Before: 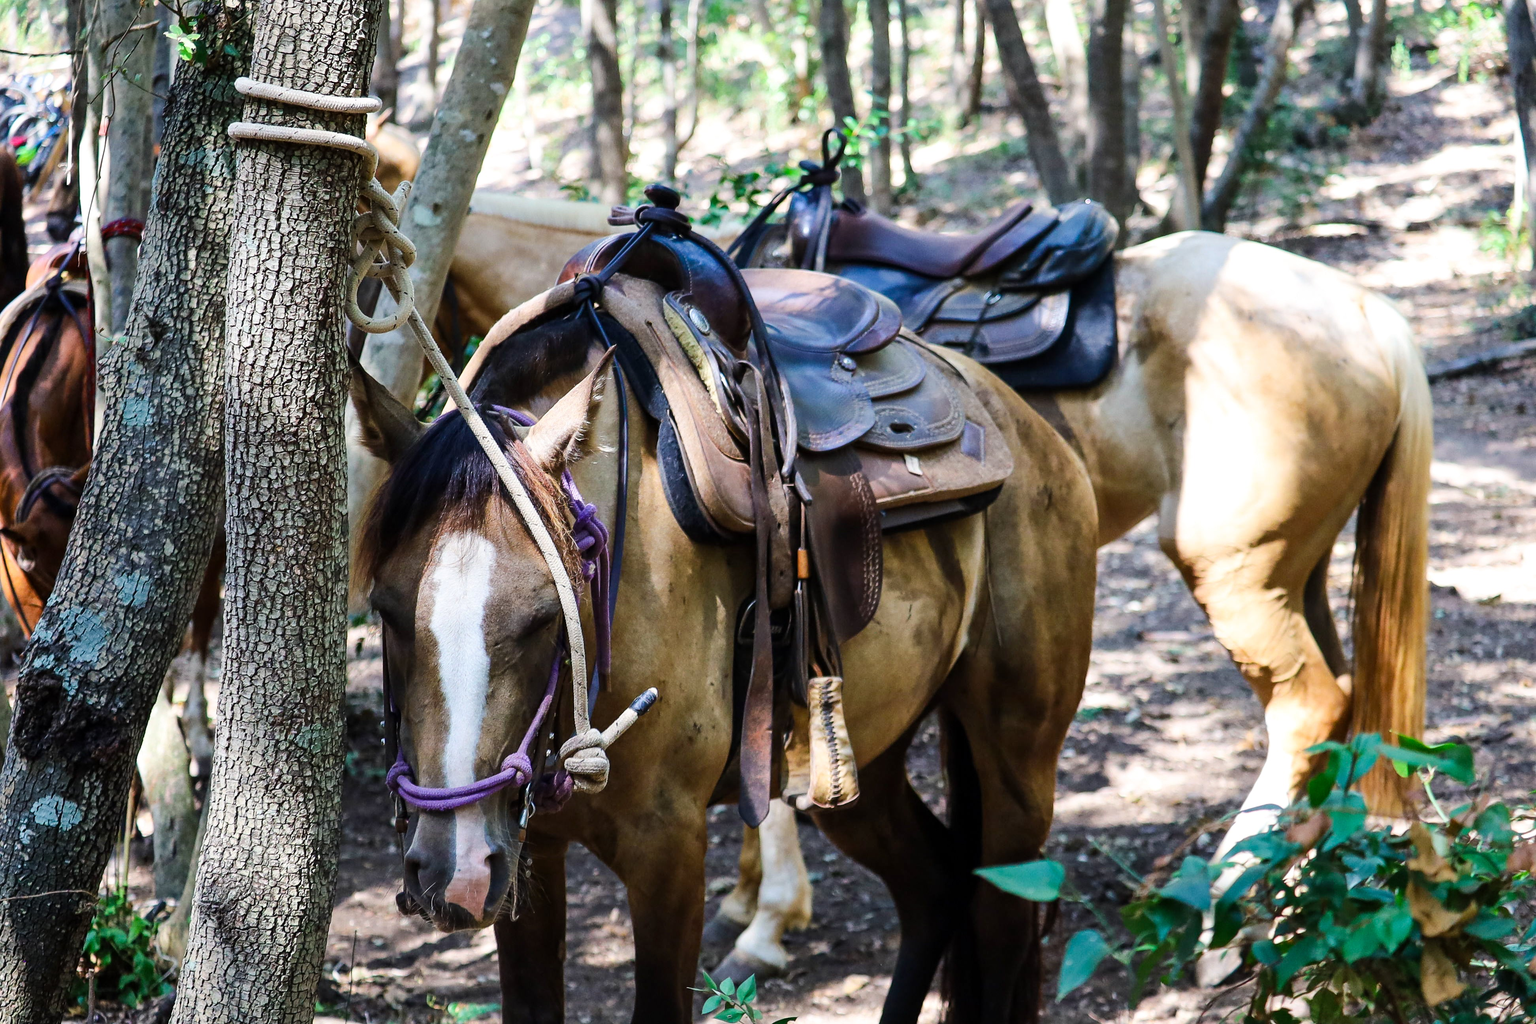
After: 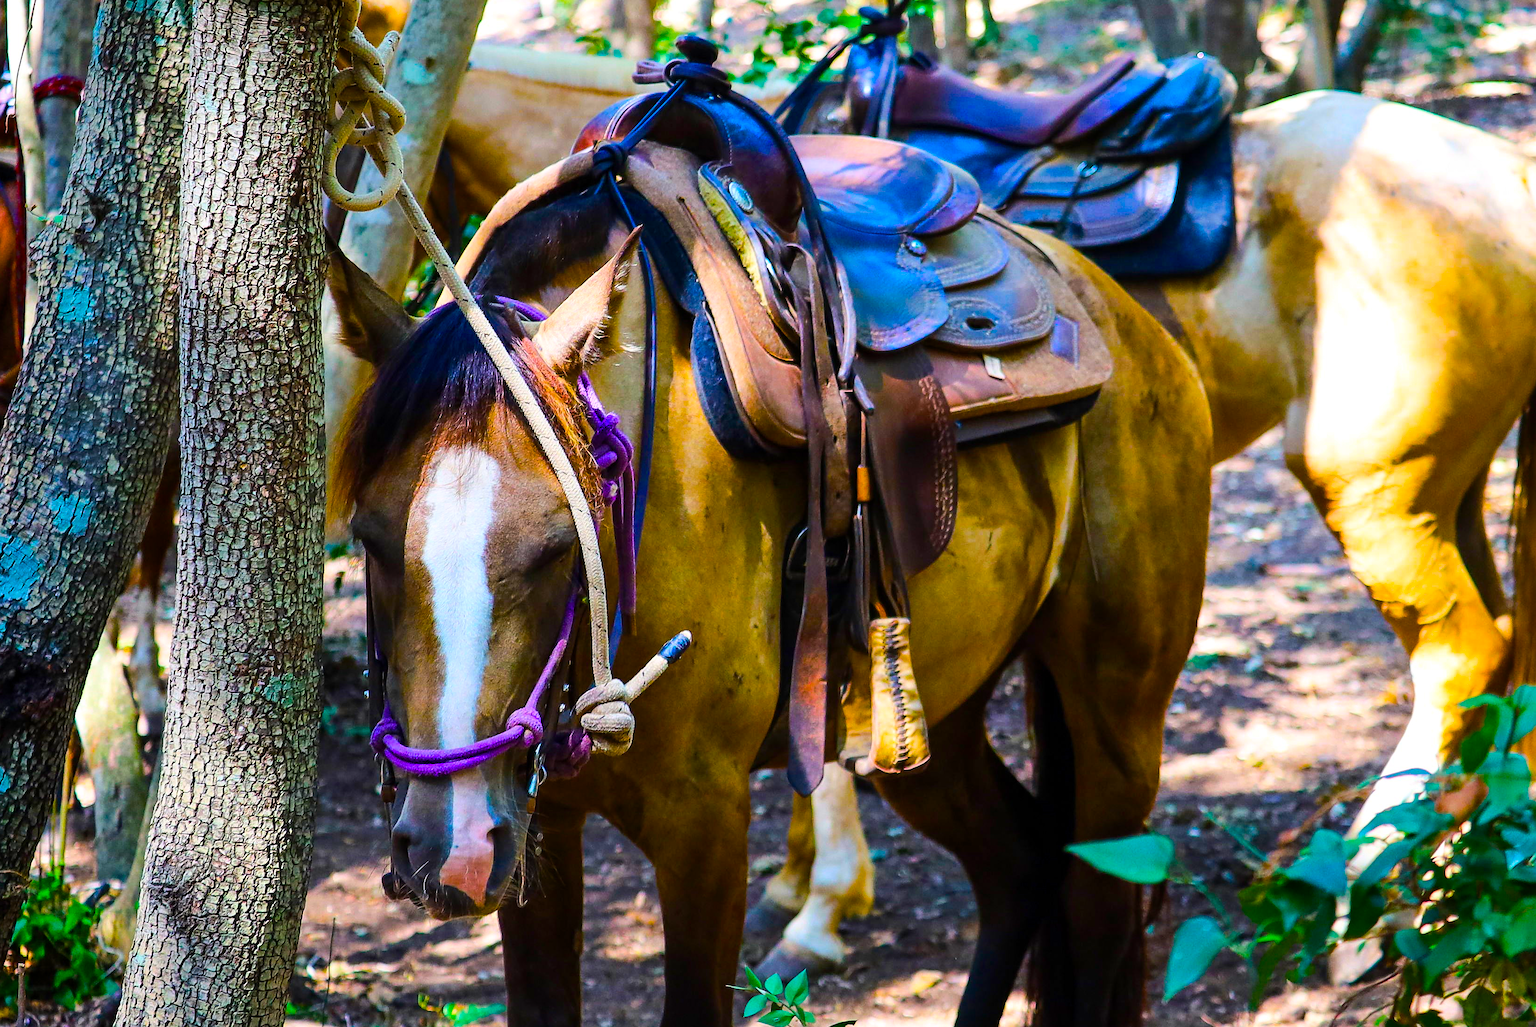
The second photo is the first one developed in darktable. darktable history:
crop and rotate: left 4.831%, top 15.126%, right 10.651%
sharpen: radius 0.992, threshold 1.128
color balance rgb: linear chroma grading › shadows 17.321%, linear chroma grading › highlights 62.014%, linear chroma grading › global chroma 49.571%, perceptual saturation grading › global saturation 25.513%, global vibrance 2.781%
